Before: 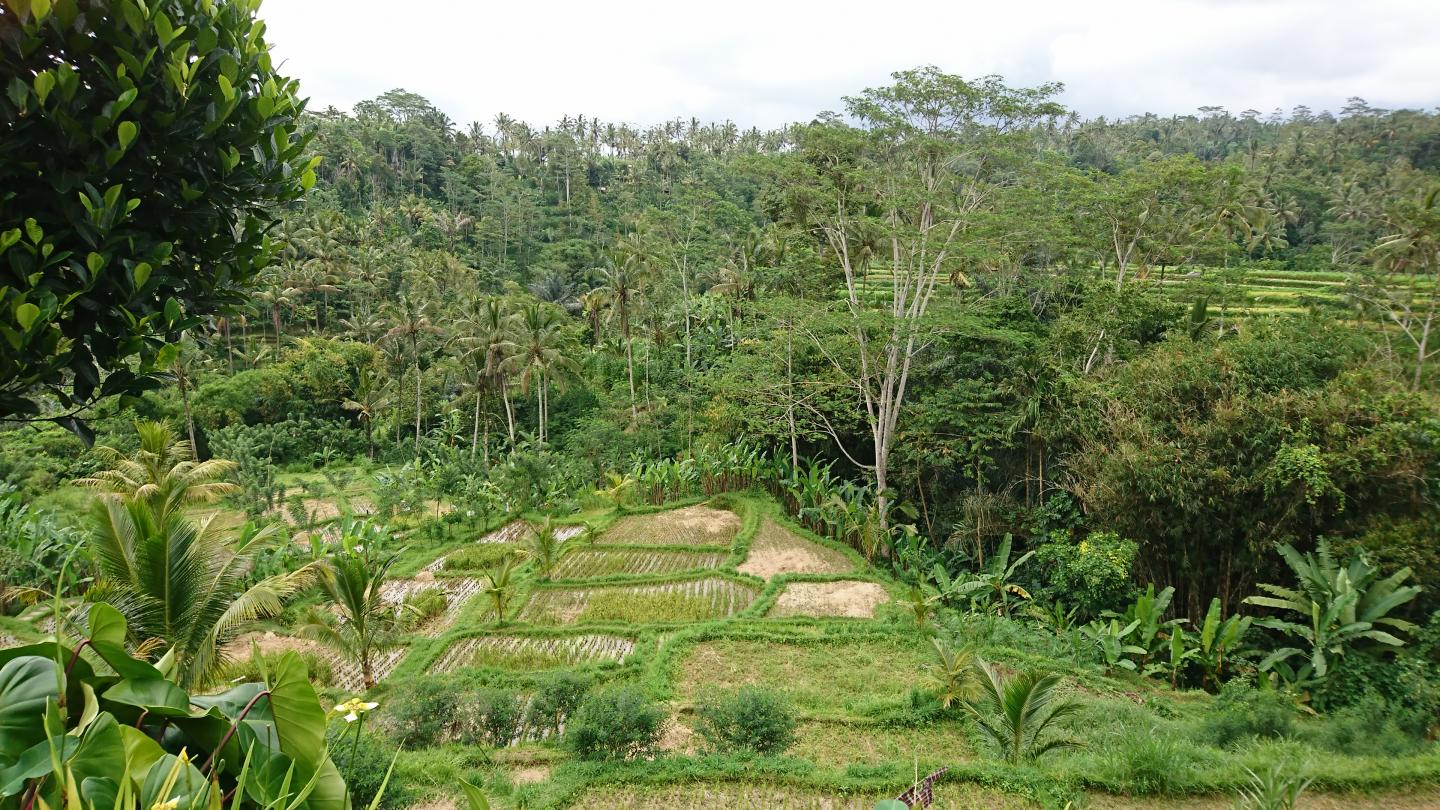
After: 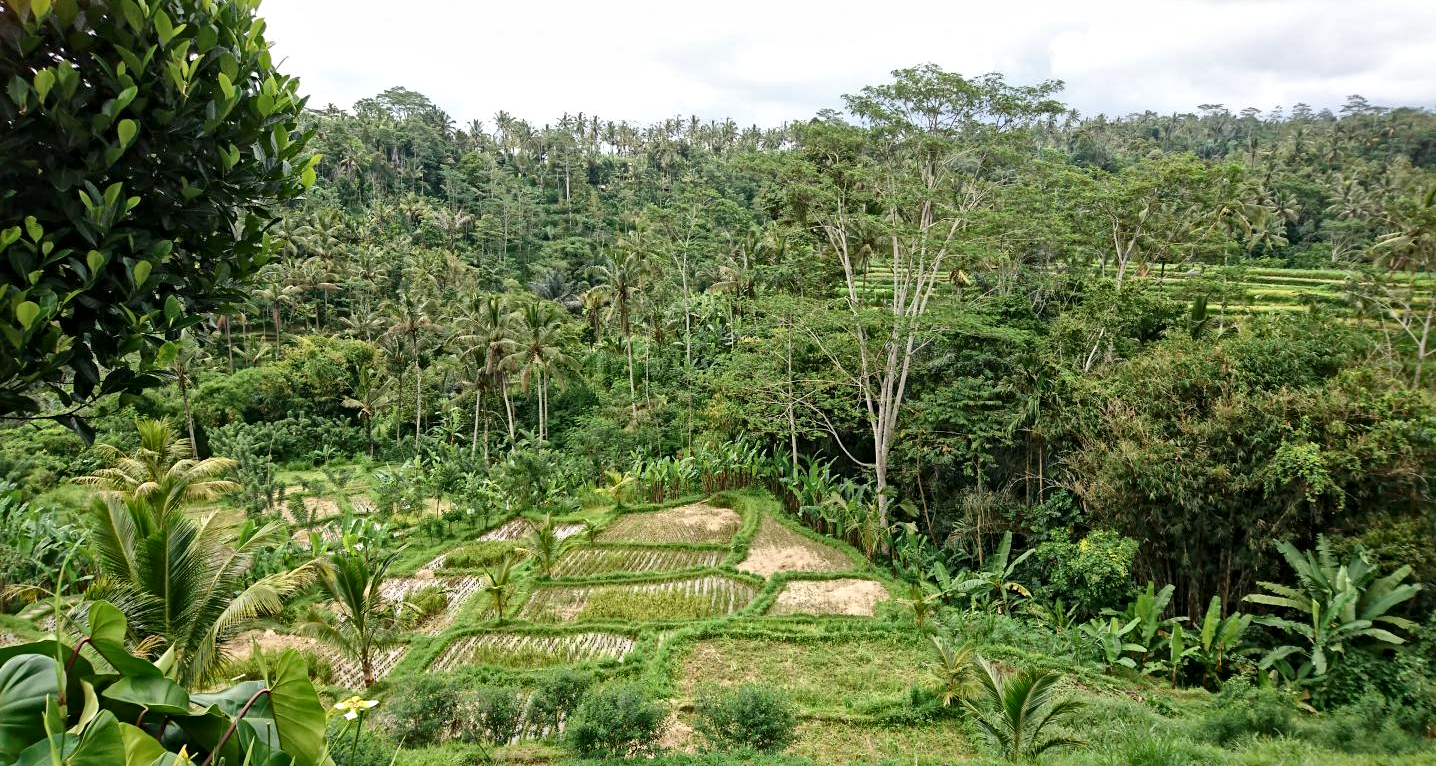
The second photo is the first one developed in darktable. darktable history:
crop: top 0.317%, right 0.266%, bottom 5.052%
local contrast: mode bilateral grid, contrast 21, coarseness 19, detail 163%, midtone range 0.2
